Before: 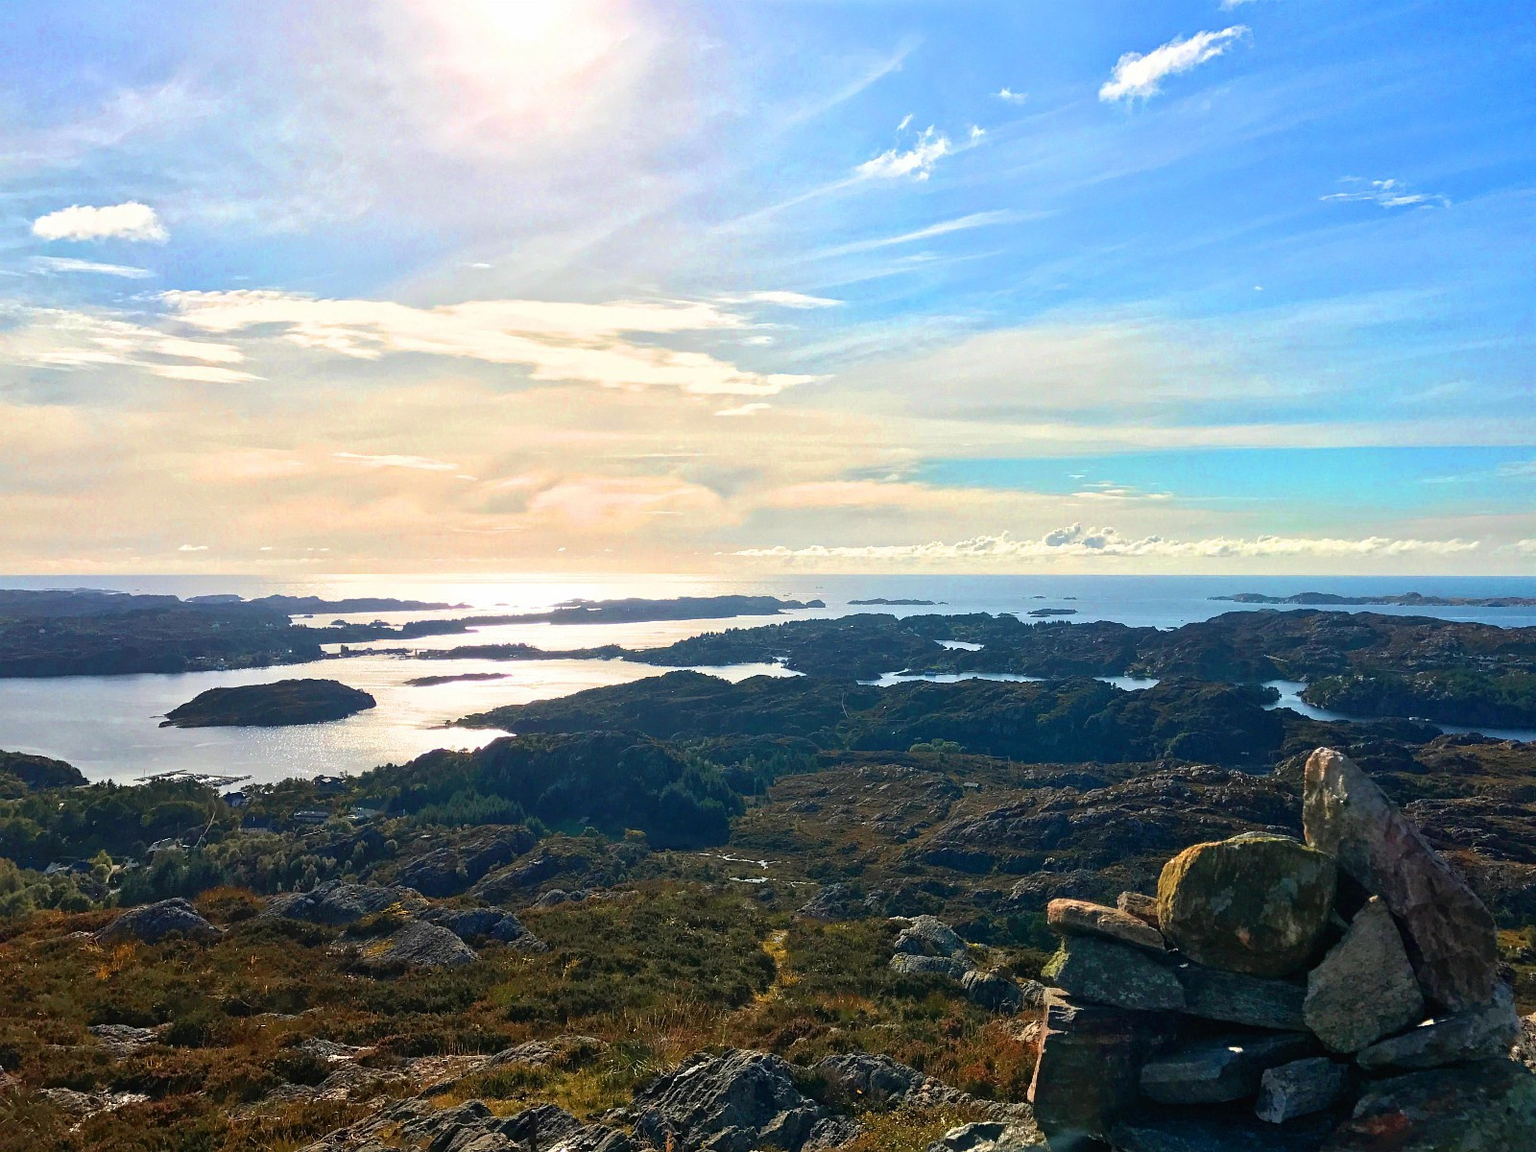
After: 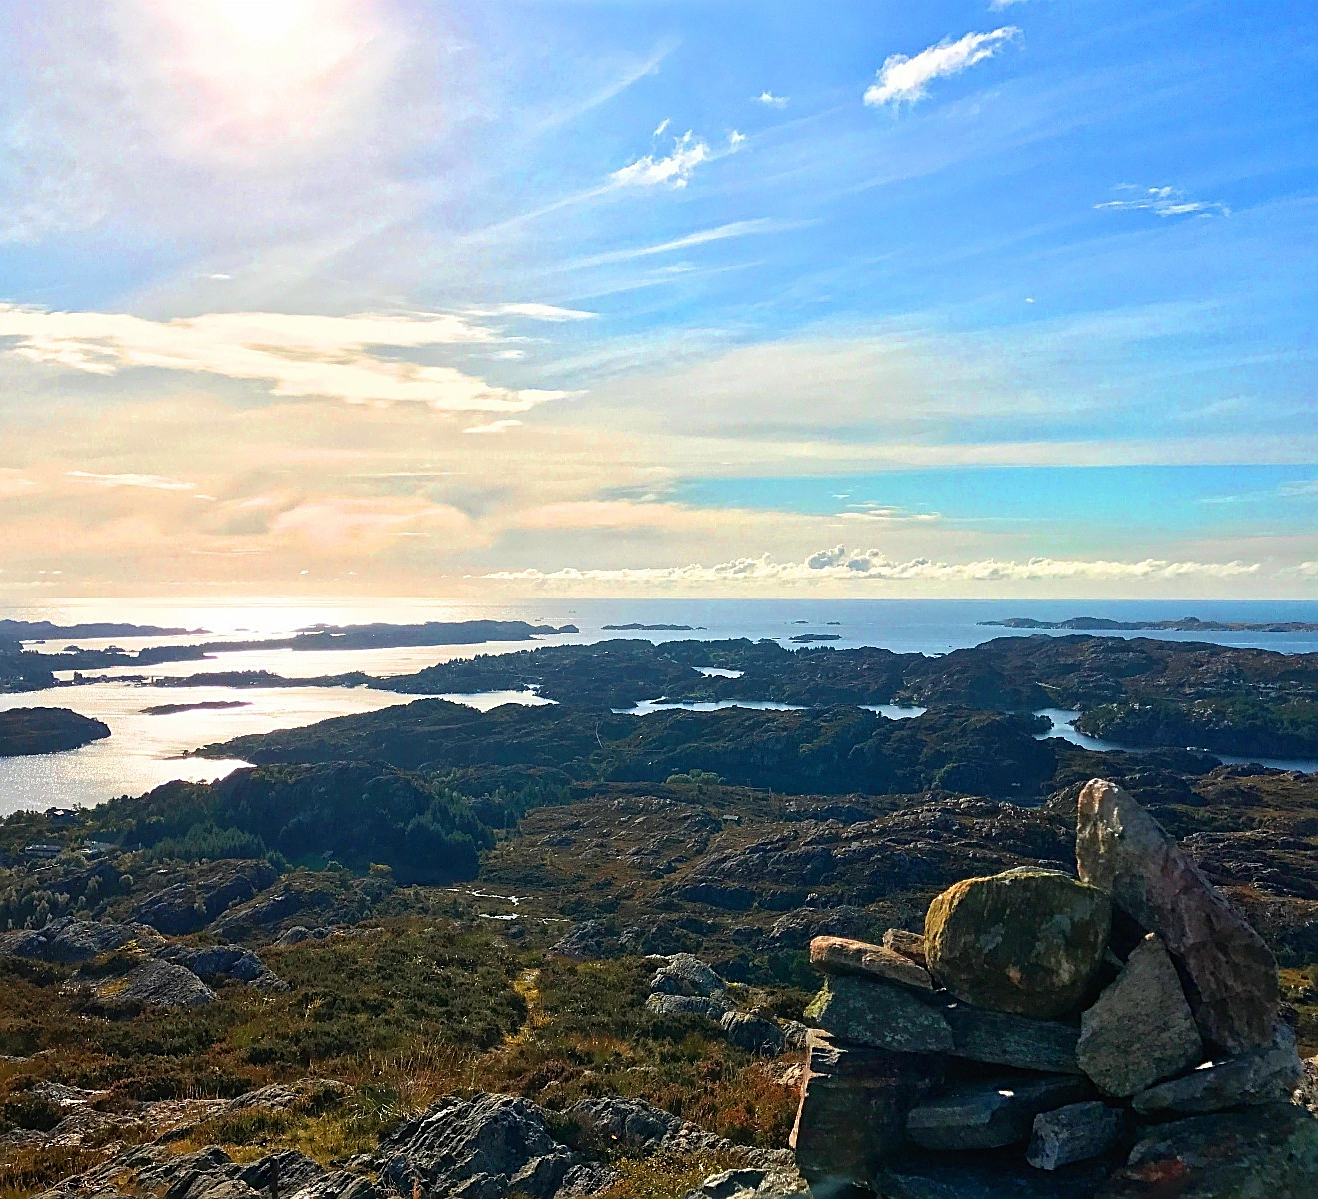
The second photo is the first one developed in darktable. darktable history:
crop: left 17.58%, bottom 0.031%
sharpen: on, module defaults
